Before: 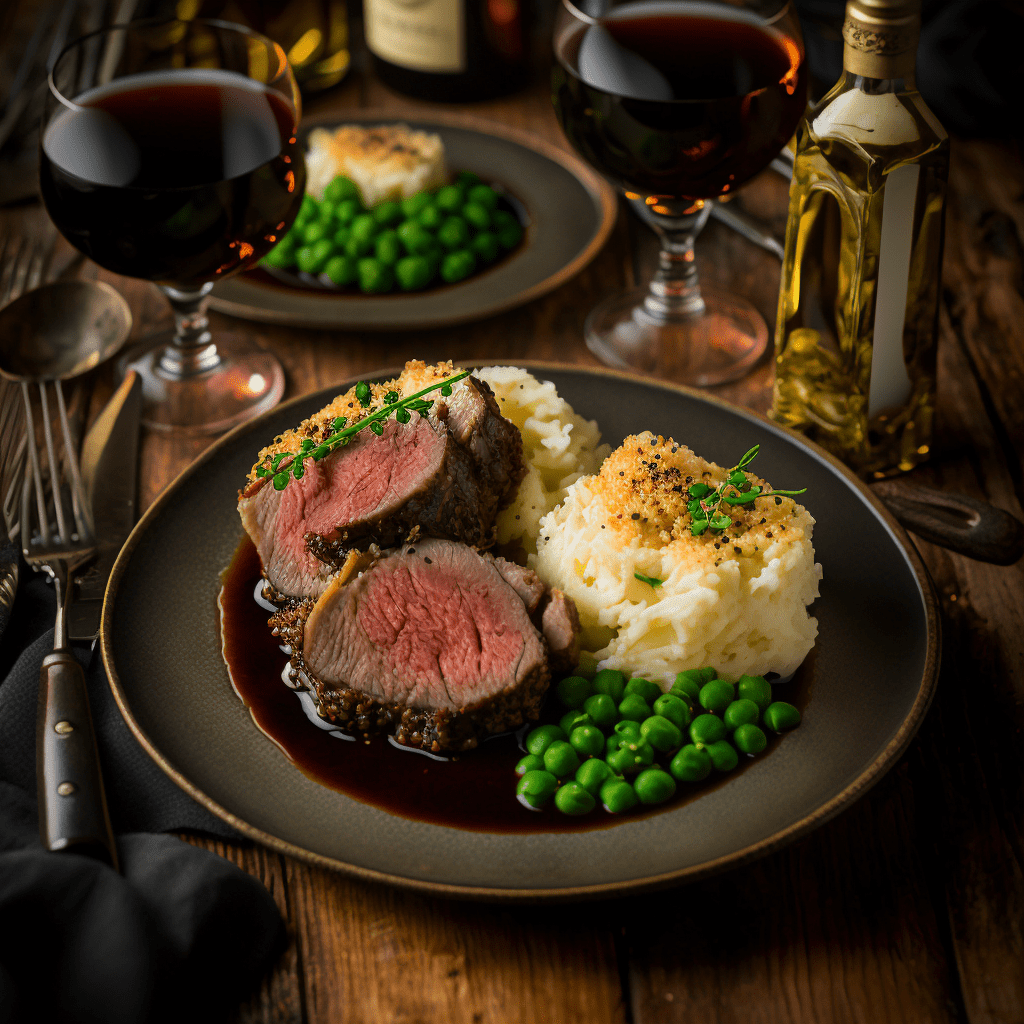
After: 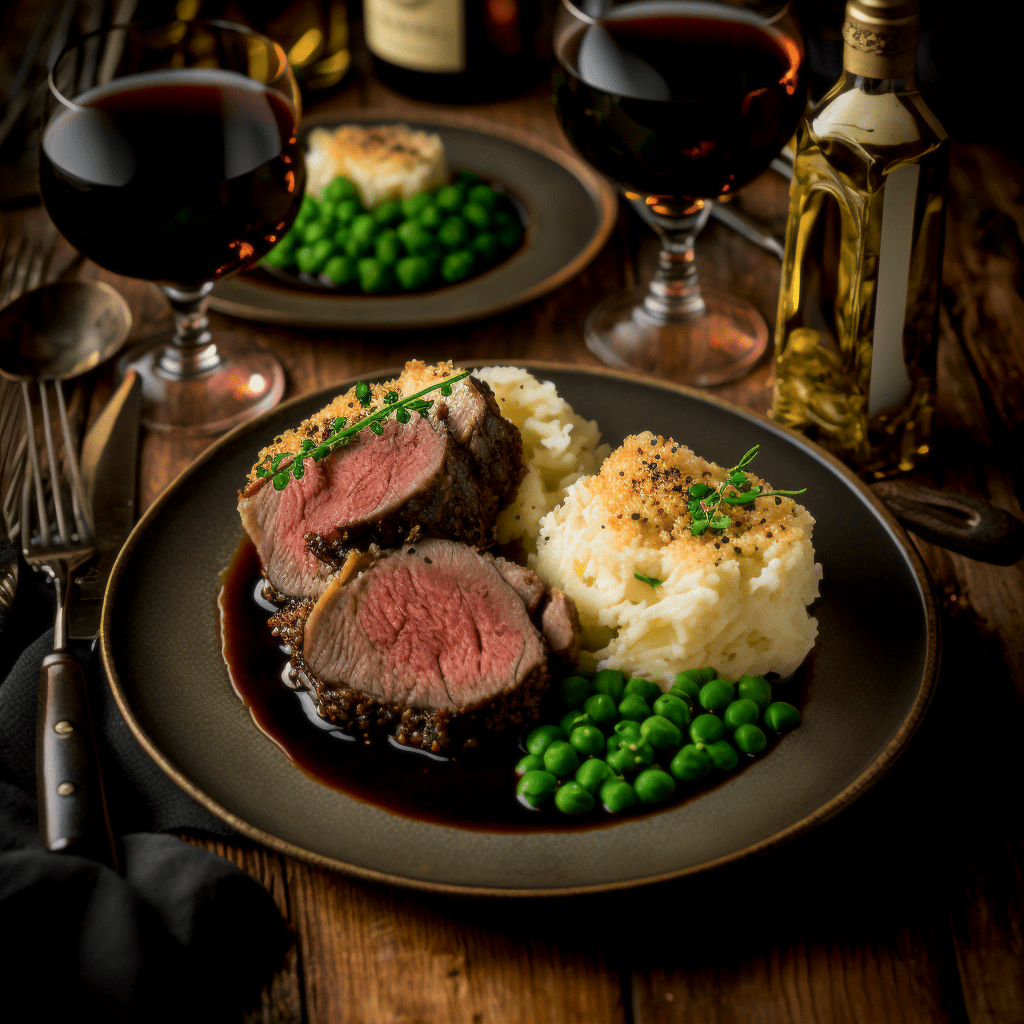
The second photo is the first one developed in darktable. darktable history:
exposure: black level correction 0.004, exposure 0.014 EV, compensate highlight preservation false
soften: size 10%, saturation 50%, brightness 0.2 EV, mix 10%
velvia: strength 15%
